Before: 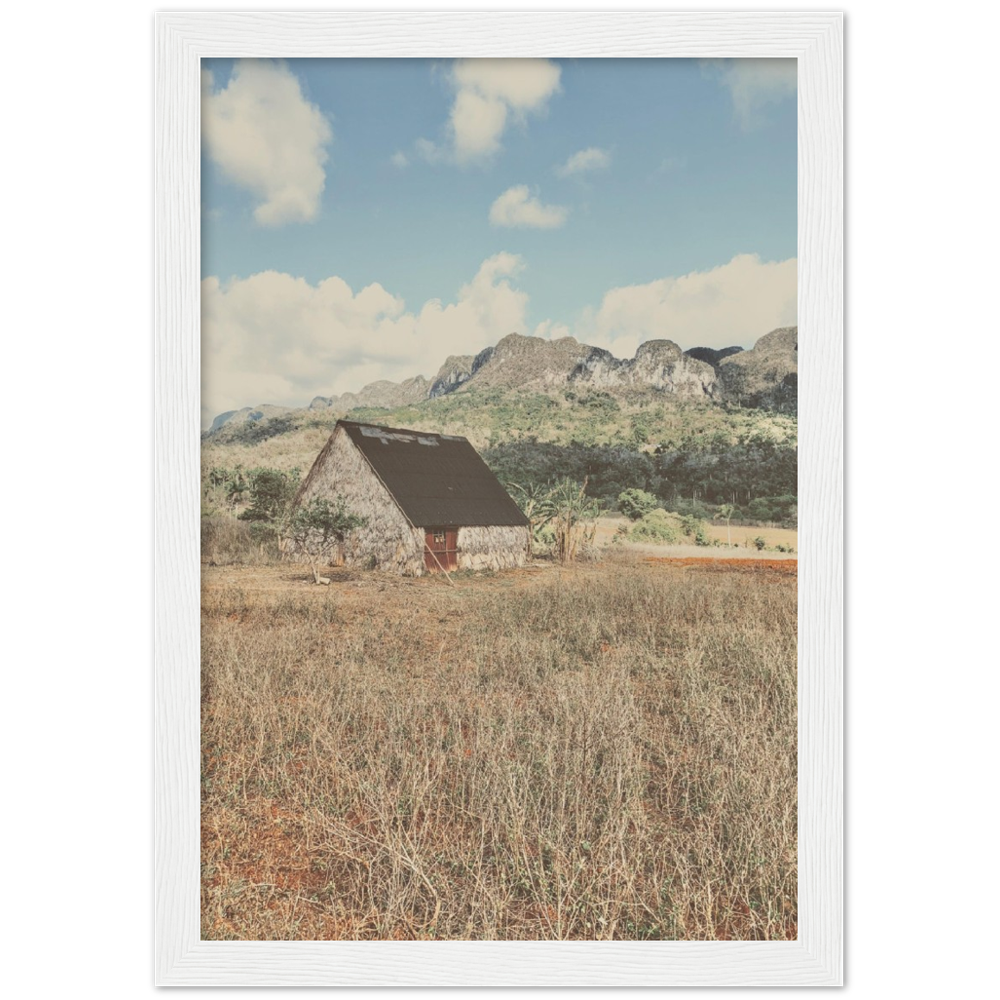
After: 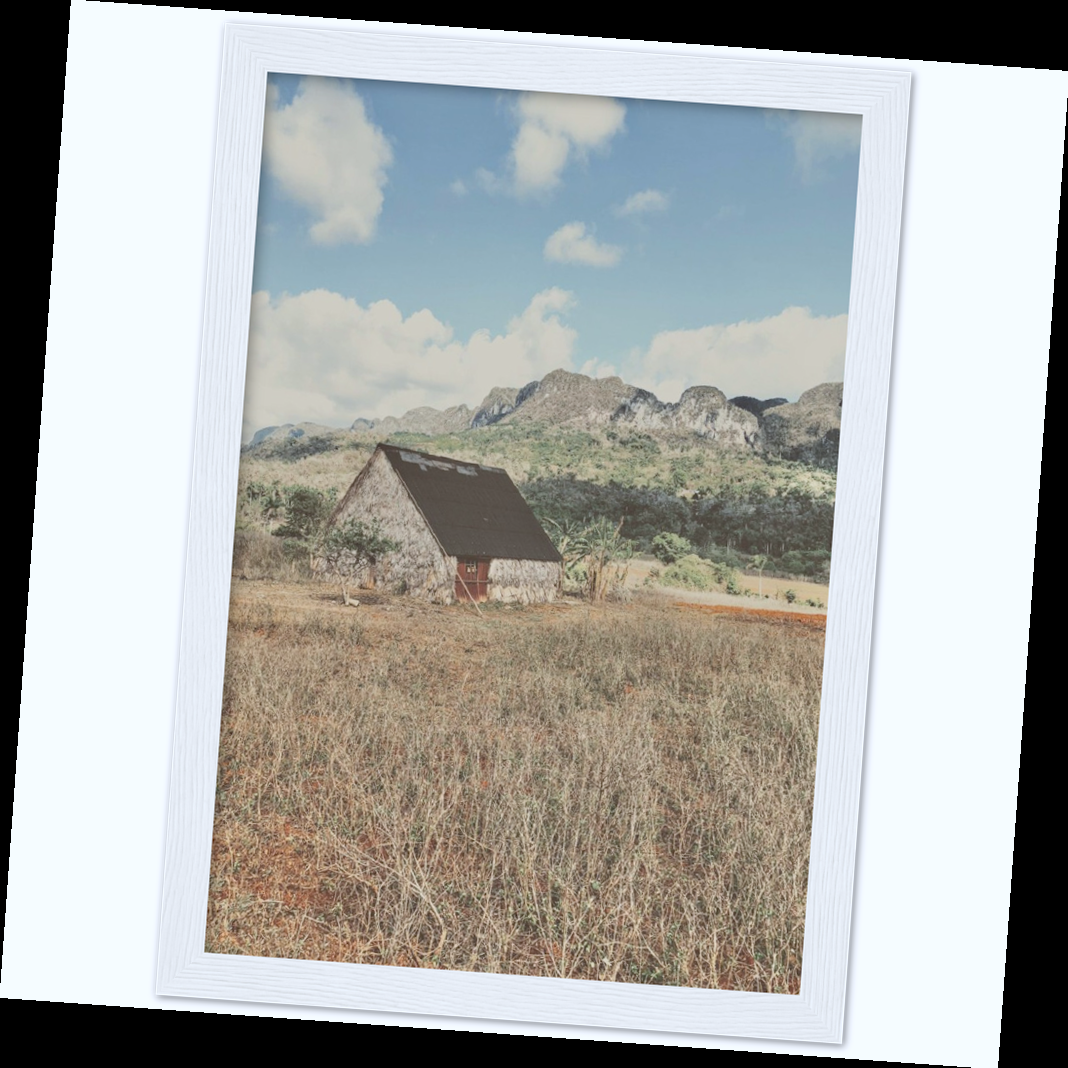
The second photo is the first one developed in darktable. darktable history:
rotate and perspective: rotation 4.1°, automatic cropping off
exposure: exposure -0.04 EV, compensate highlight preservation false
white balance: red 0.974, blue 1.044
